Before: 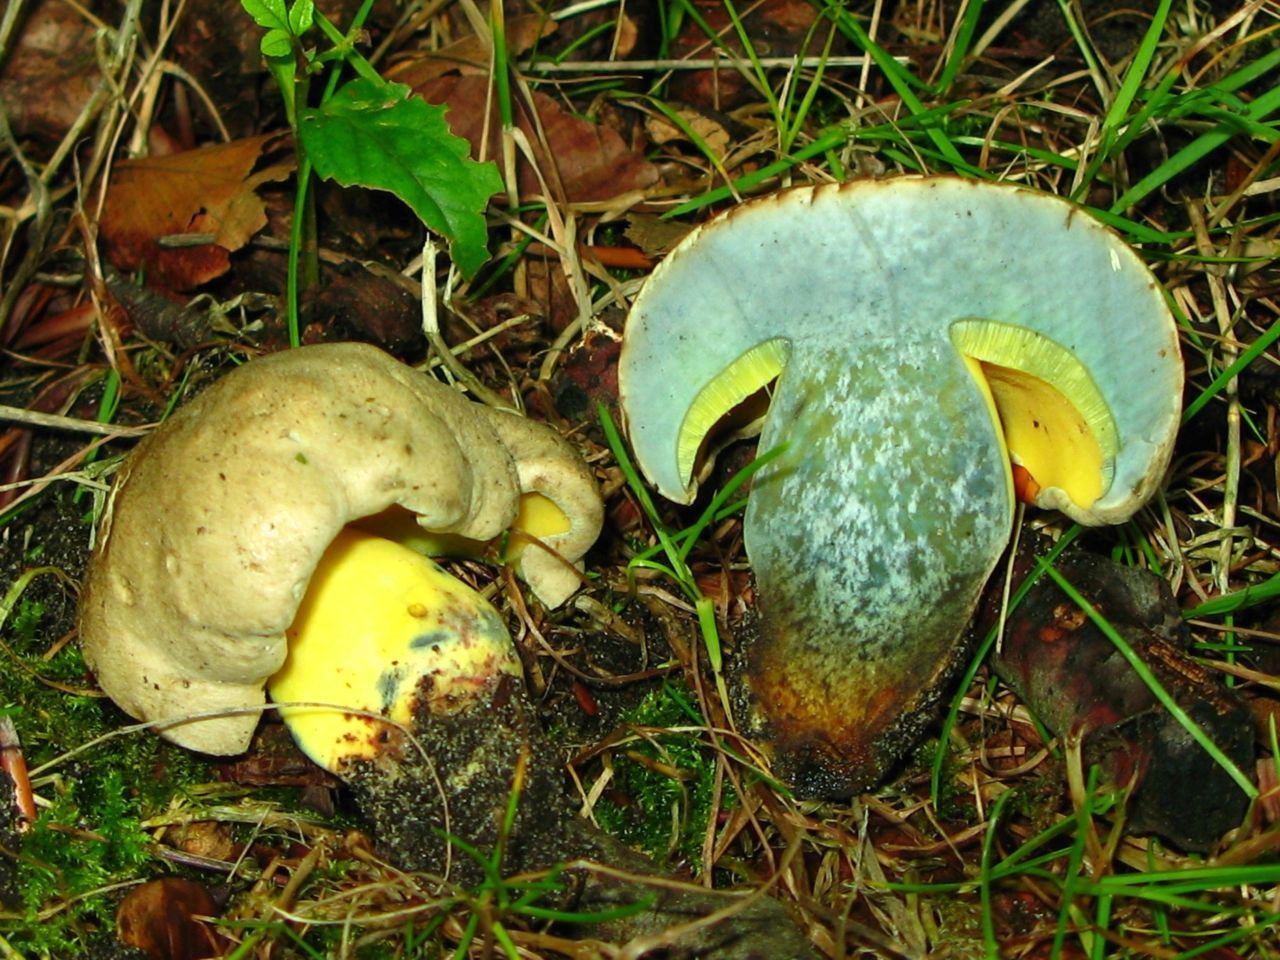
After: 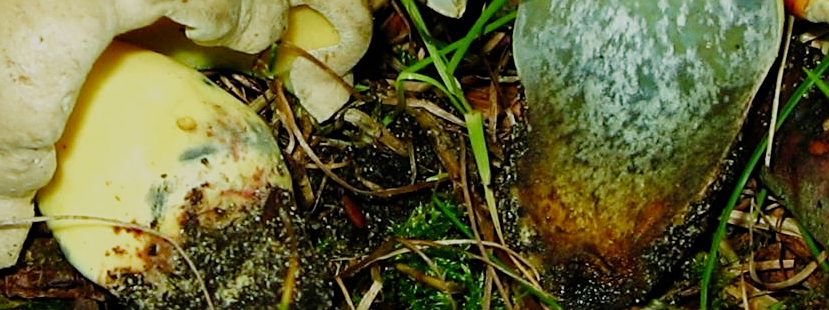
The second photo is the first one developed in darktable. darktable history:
filmic rgb: black relative exposure -7.65 EV, white relative exposure 4.56 EV, hardness 3.61, preserve chrominance no, color science v5 (2021)
crop: left 18.062%, top 50.773%, right 17.145%, bottom 16.911%
sharpen: on, module defaults
